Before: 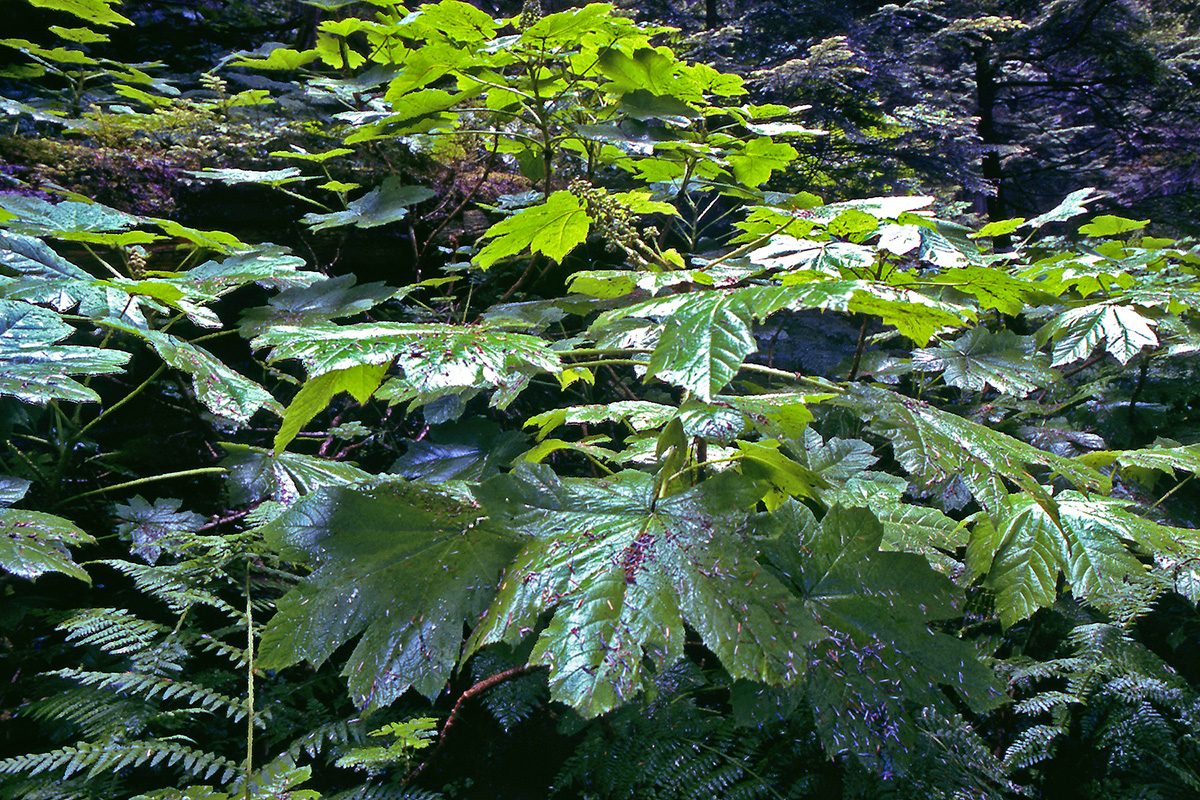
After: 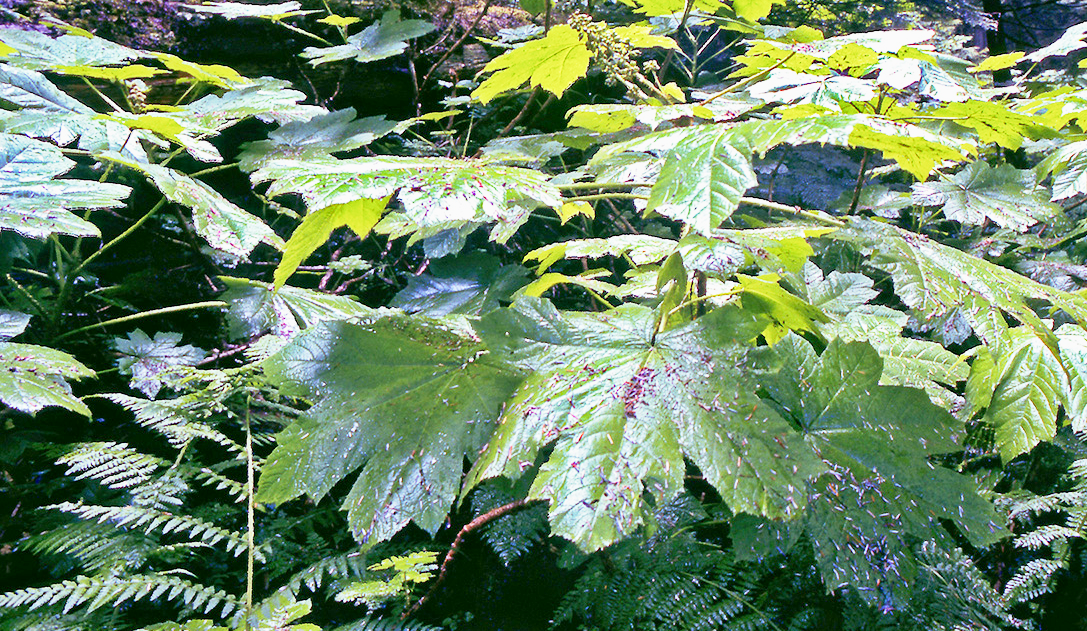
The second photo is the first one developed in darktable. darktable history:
base curve: curves: ch0 [(0, 0) (0.088, 0.125) (0.176, 0.251) (0.354, 0.501) (0.613, 0.749) (1, 0.877)], preserve colors none
crop: top 20.782%, right 9.377%, bottom 0.256%
tone equalizer: smoothing 1
exposure: black level correction 0.001, exposure 0.5 EV, compensate highlight preservation false
